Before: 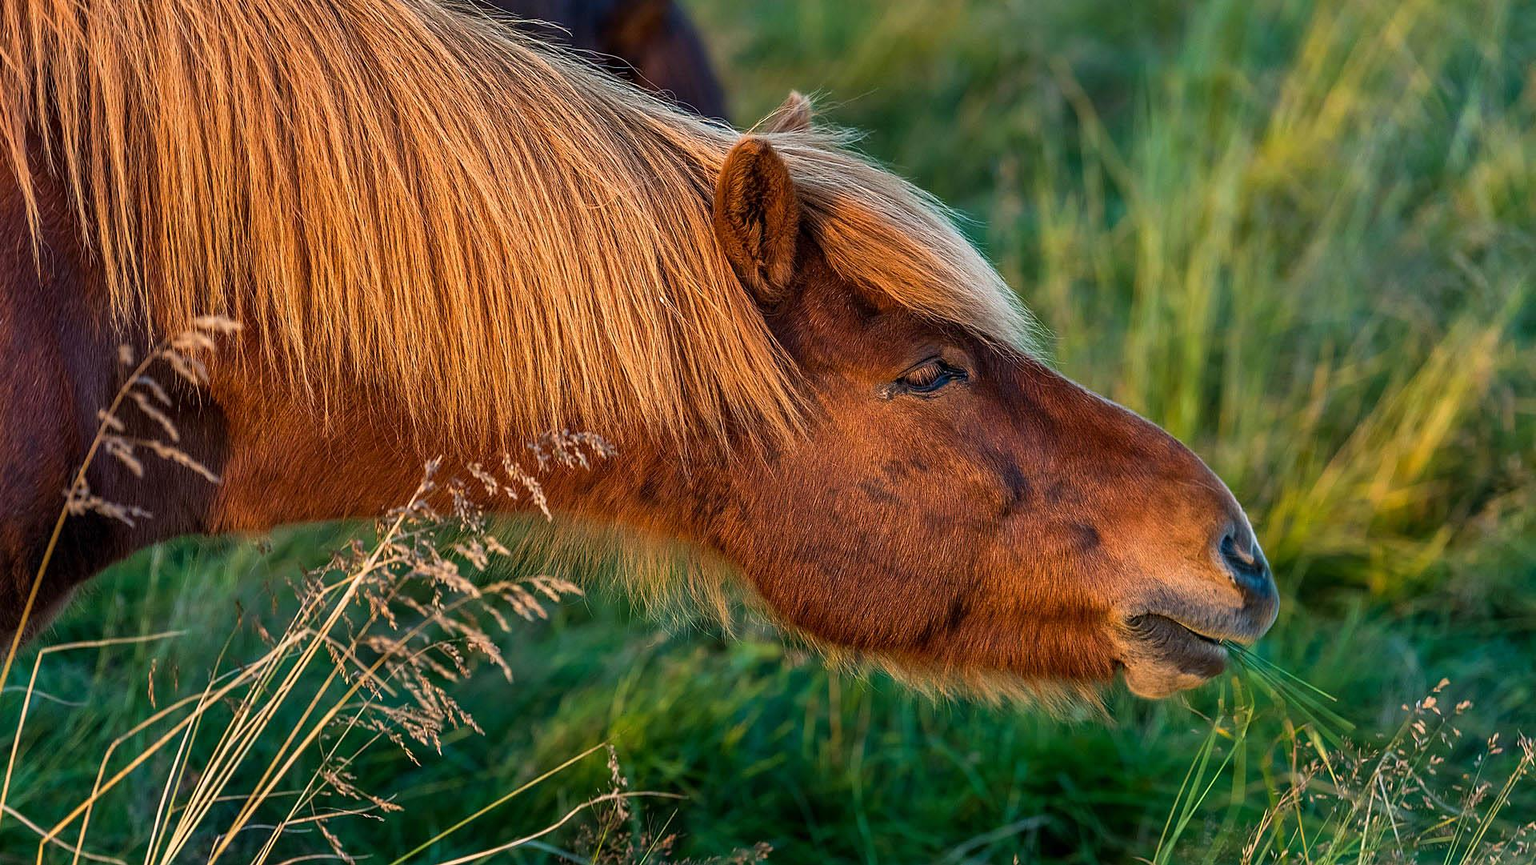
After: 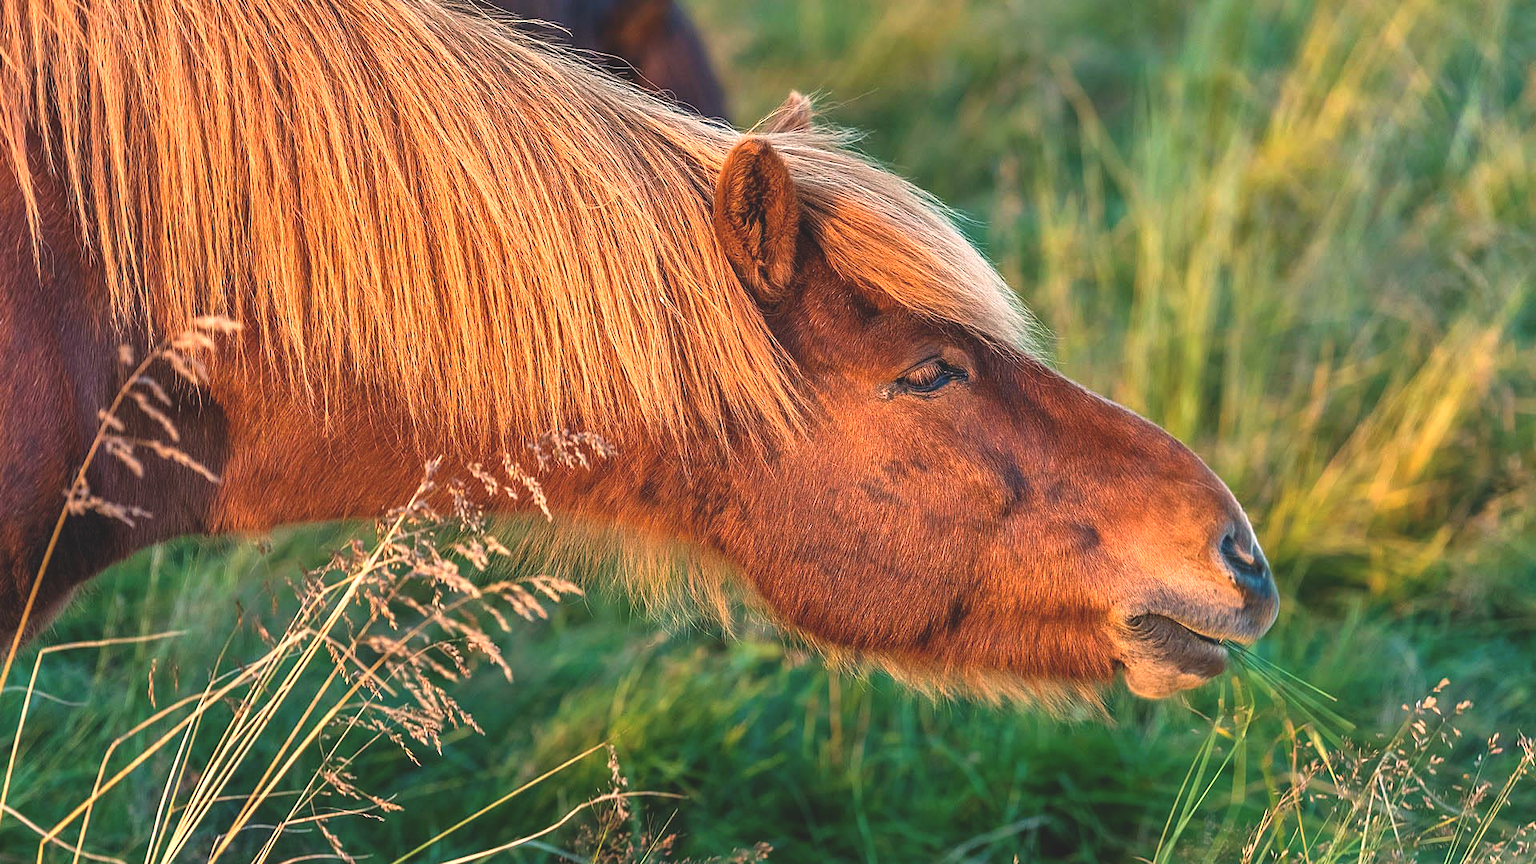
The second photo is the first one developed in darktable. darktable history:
exposure: black level correction 0, exposure 0.7 EV, compensate exposure bias true, compensate highlight preservation false
white balance: red 1.127, blue 0.943
tone equalizer: on, module defaults
shadows and highlights: shadows 5, soften with gaussian
color balance: lift [1.01, 1, 1, 1], gamma [1.097, 1, 1, 1], gain [0.85, 1, 1, 1]
